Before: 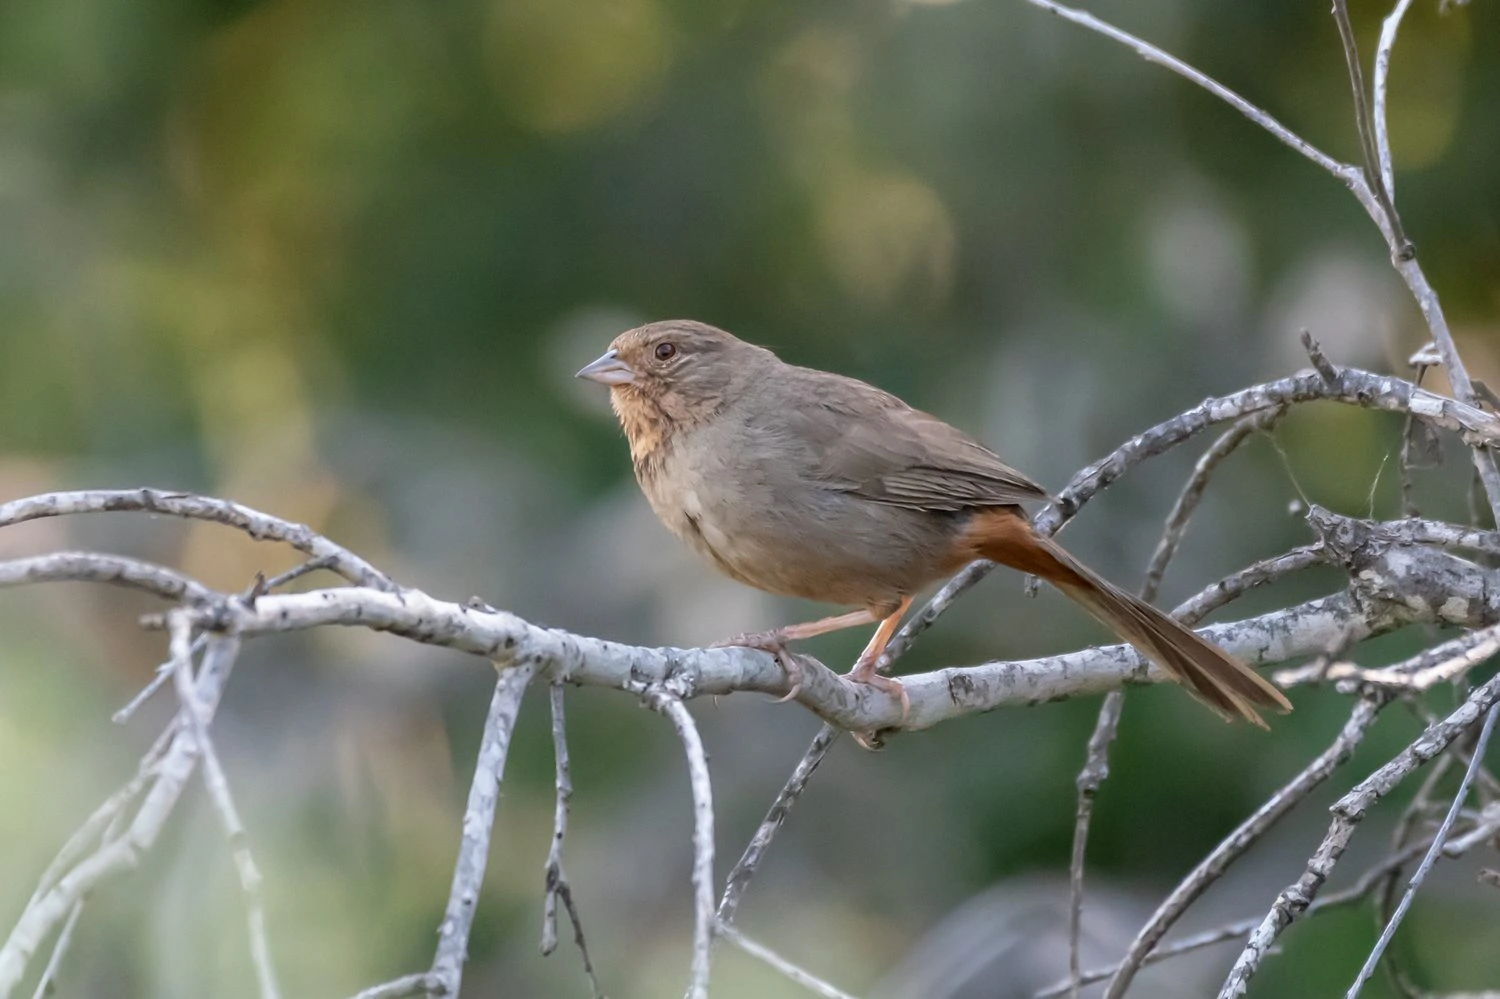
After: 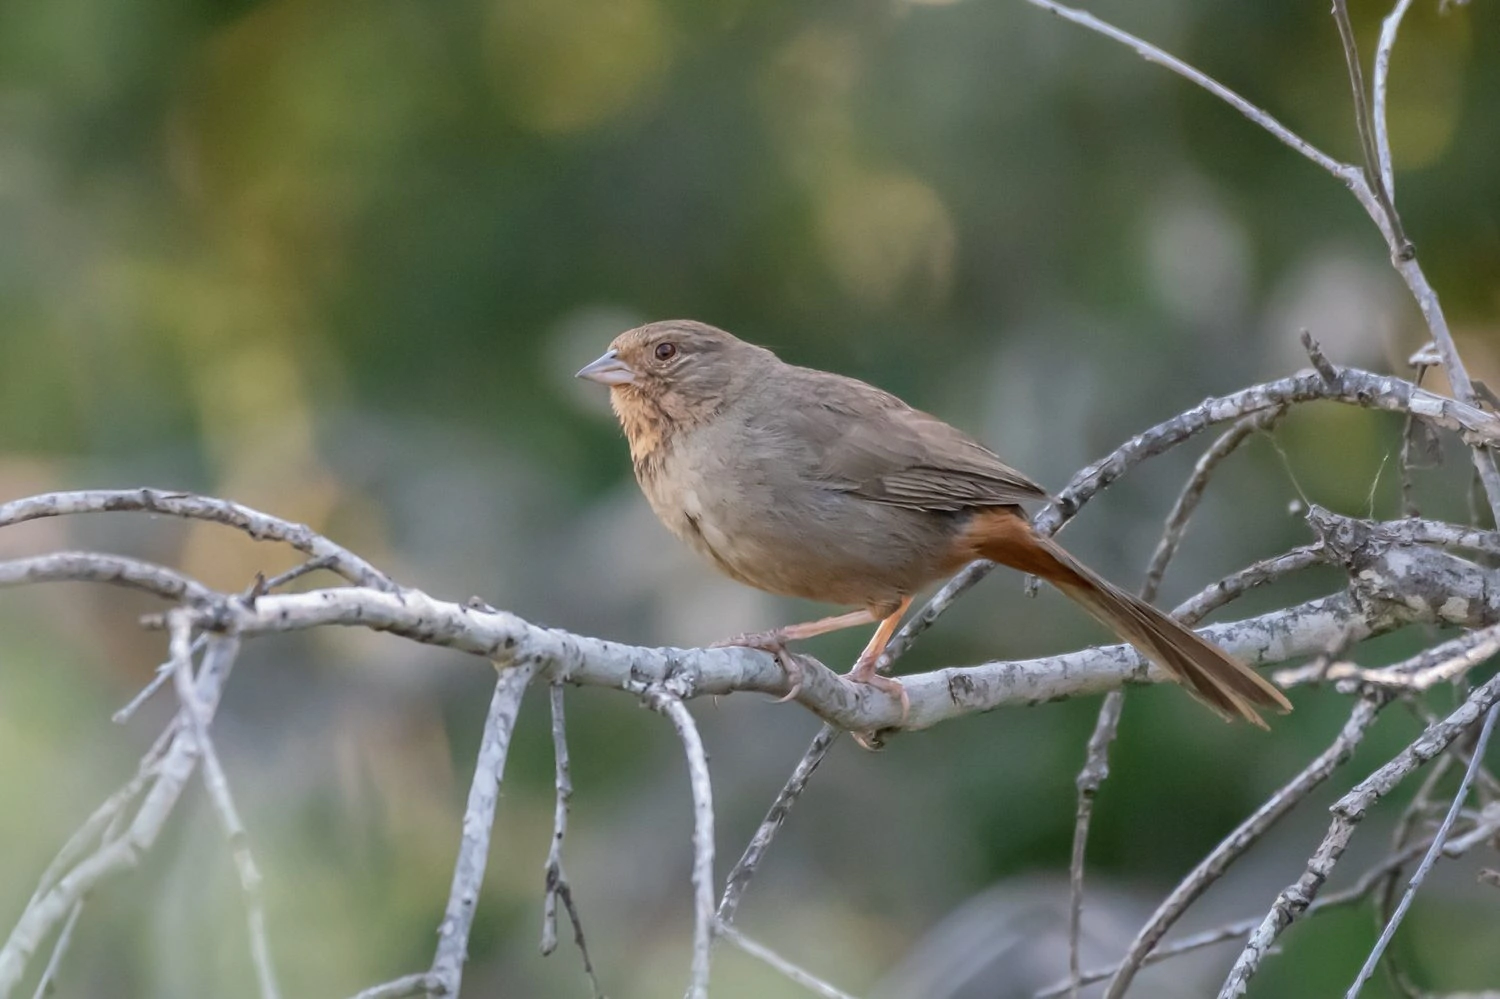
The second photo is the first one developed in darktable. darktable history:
shadows and highlights: shadows 39.64, highlights -59.95
